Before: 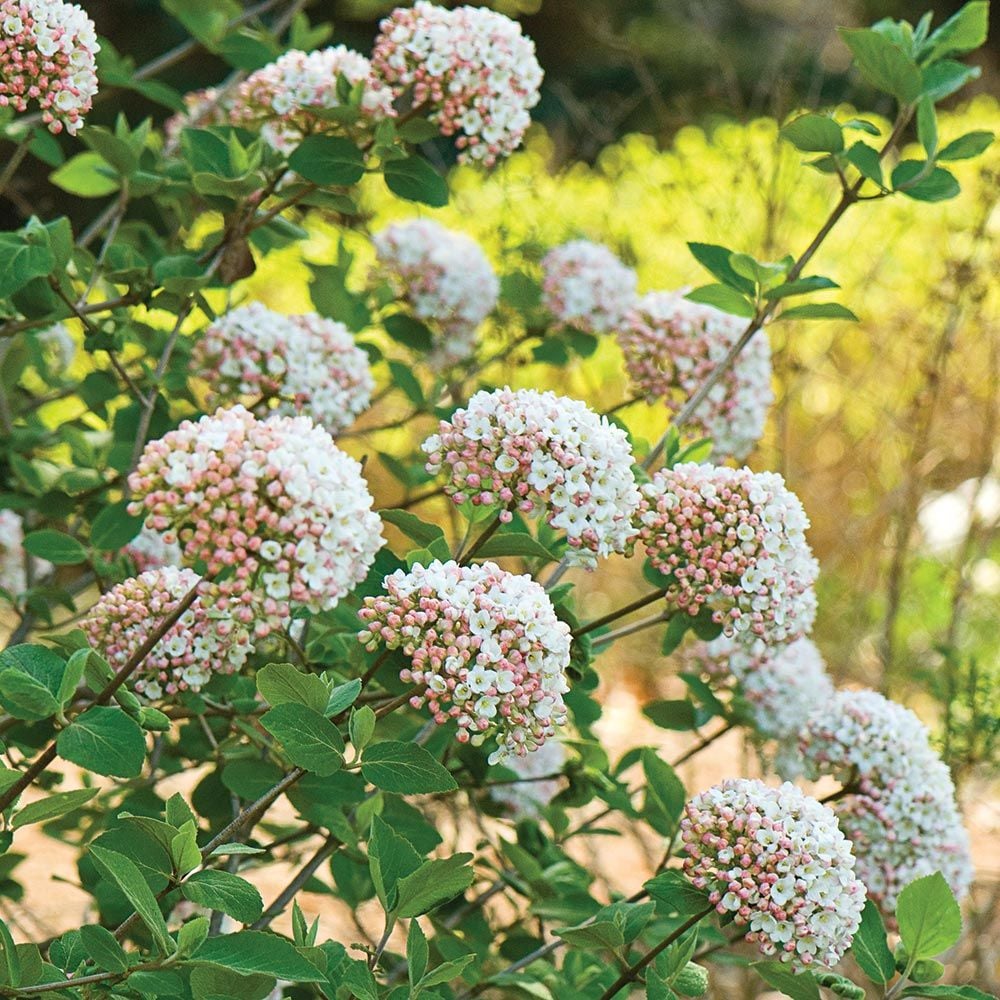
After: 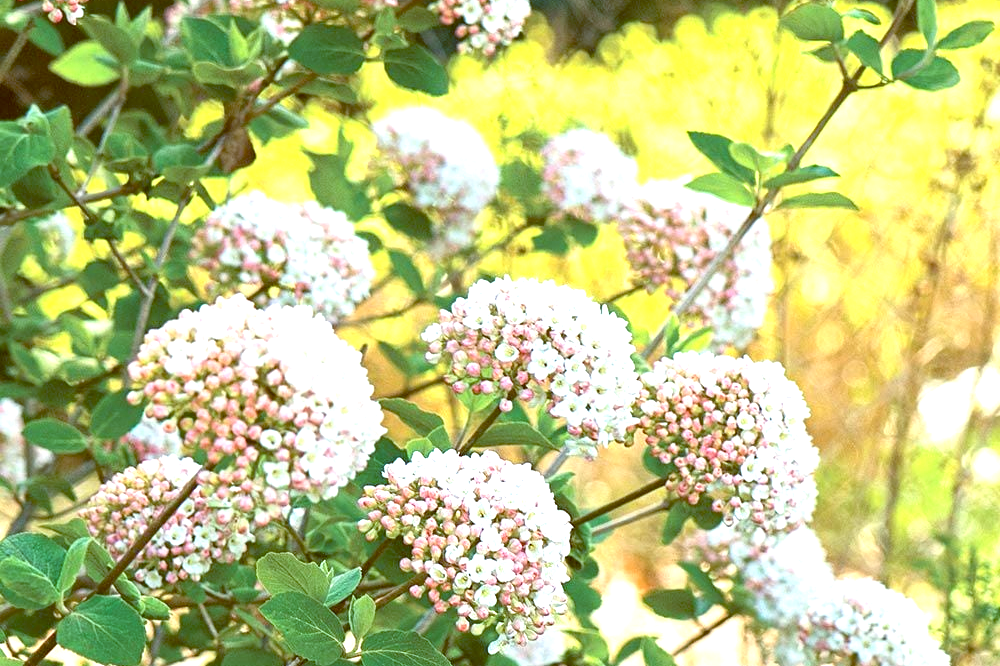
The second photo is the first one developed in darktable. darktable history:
crop: top 11.166%, bottom 22.168%
exposure: black level correction 0, exposure 0.95 EV, compensate exposure bias true, compensate highlight preservation false
color balance: lift [1, 1.015, 1.004, 0.985], gamma [1, 0.958, 0.971, 1.042], gain [1, 0.956, 0.977, 1.044]
